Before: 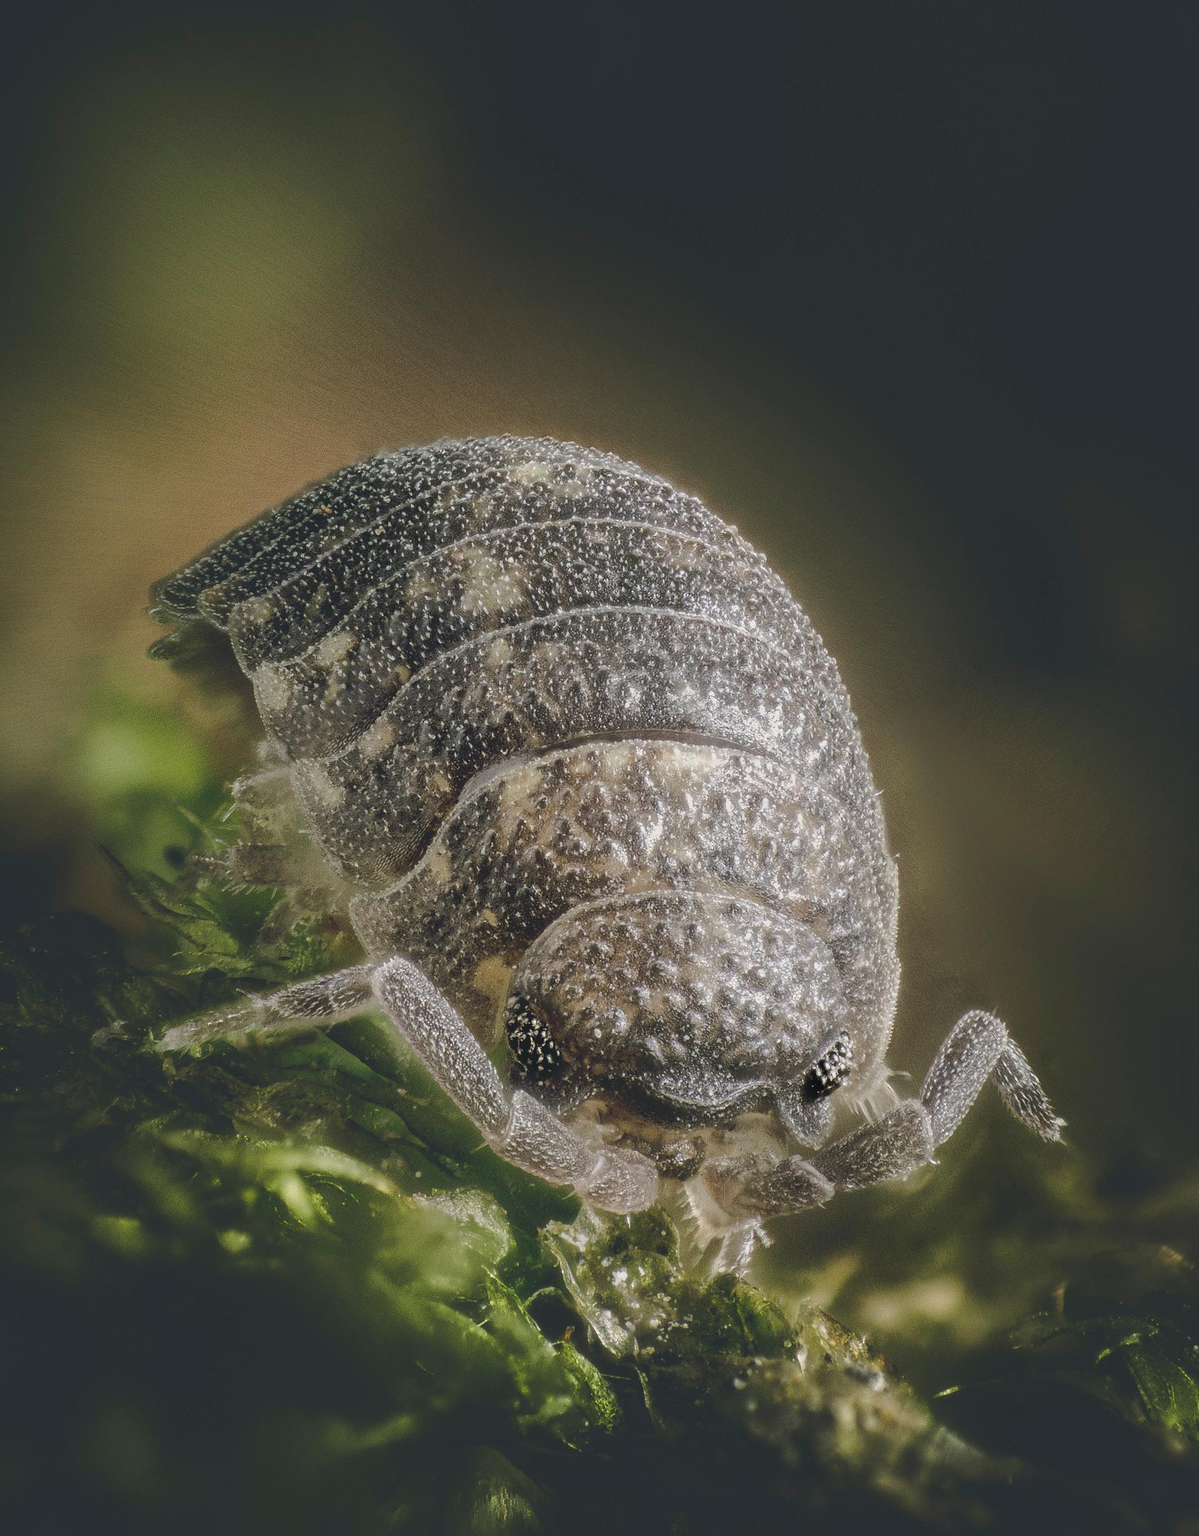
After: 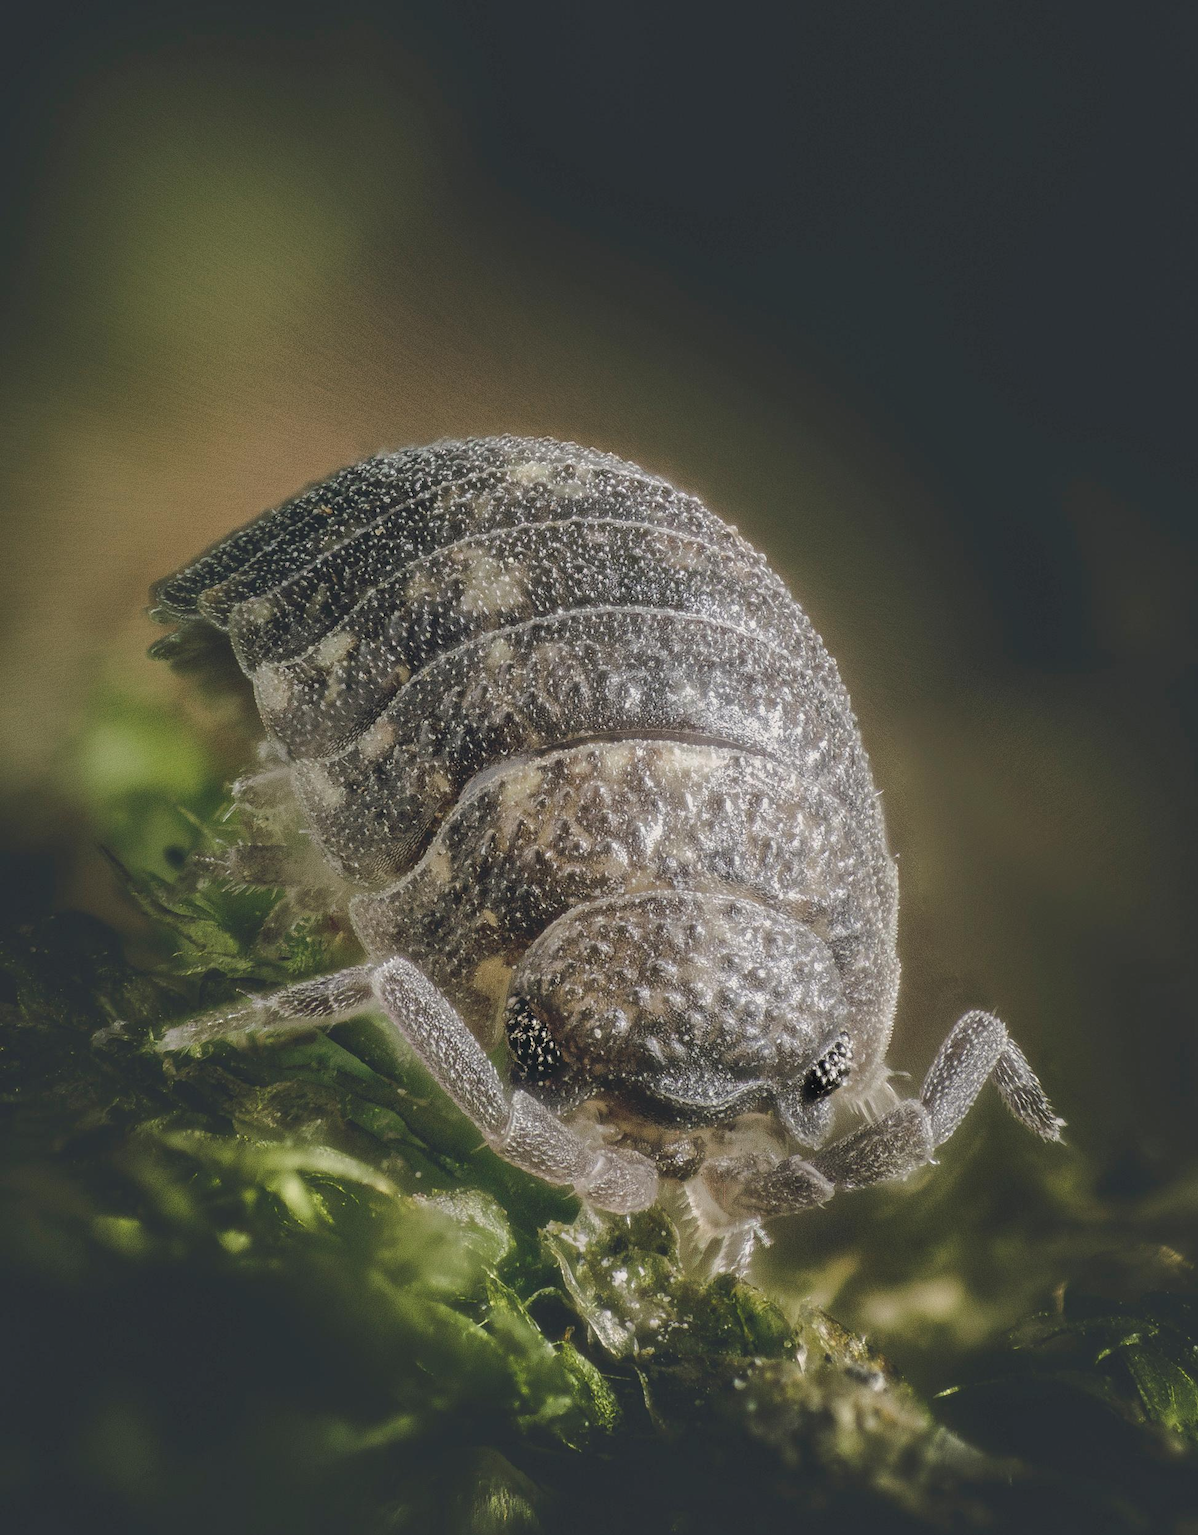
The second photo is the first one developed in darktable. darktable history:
contrast brightness saturation: saturation -0.05
exposure: compensate highlight preservation false
shadows and highlights: shadows 20.91, highlights -35.45, soften with gaussian
